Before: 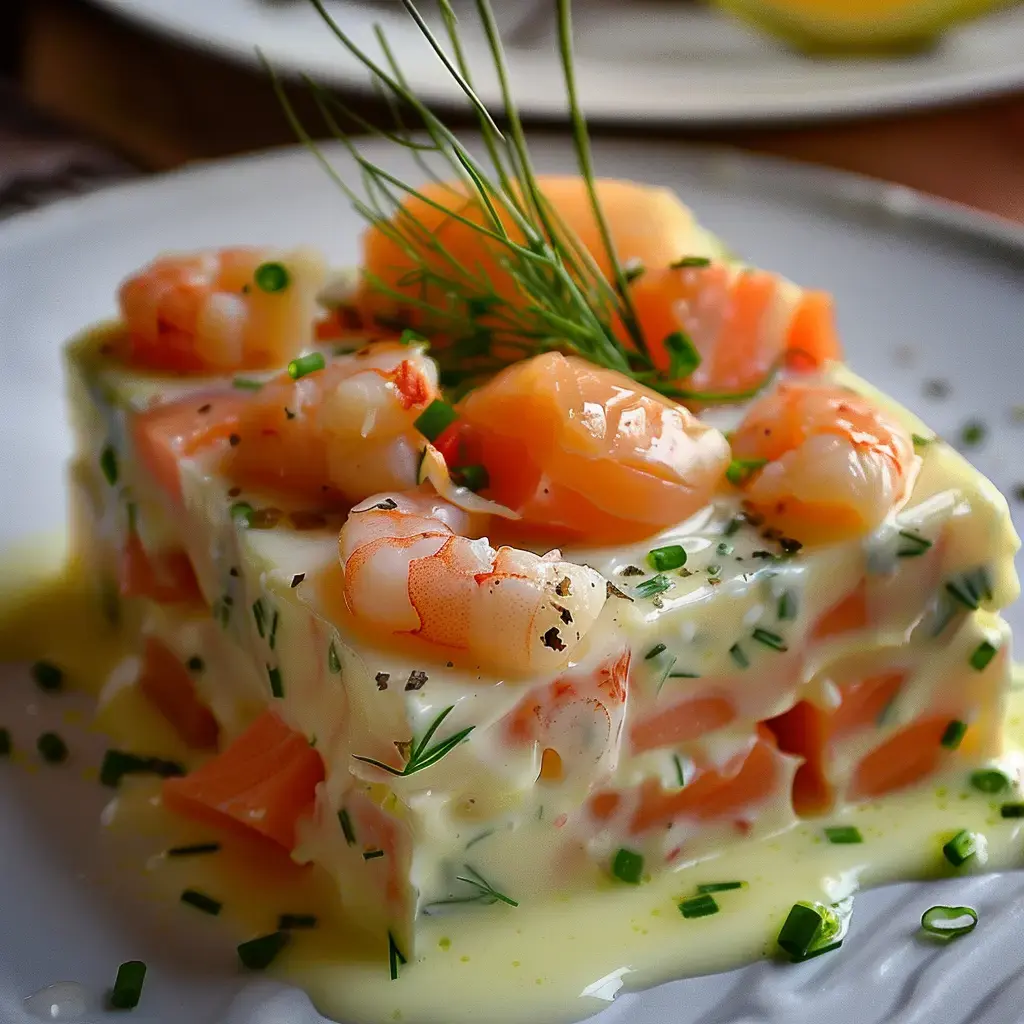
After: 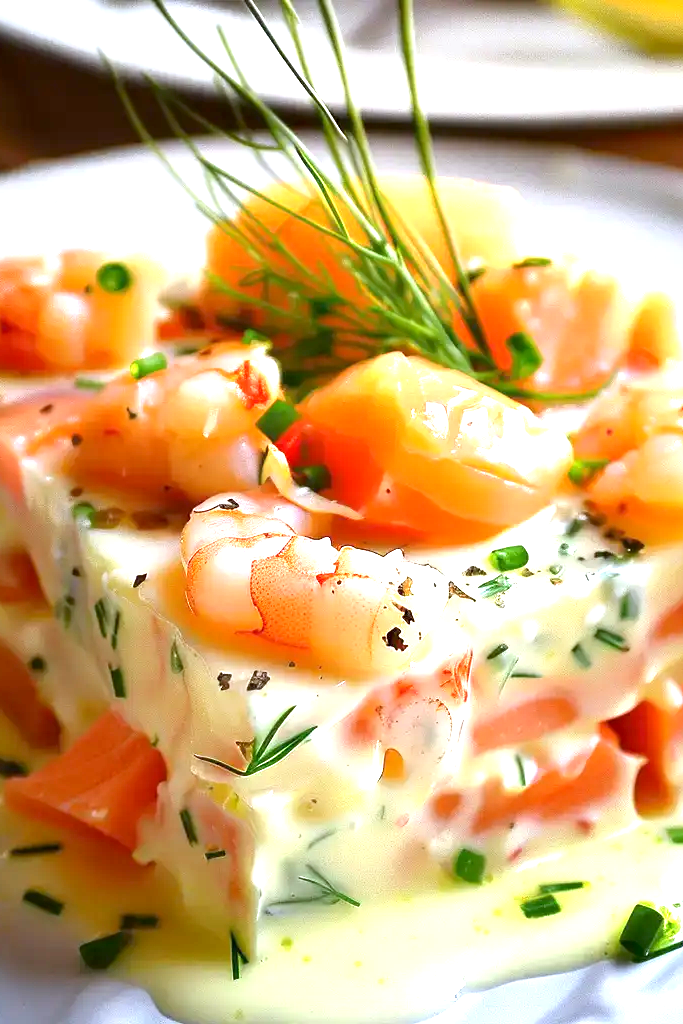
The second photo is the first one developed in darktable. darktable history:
crop and rotate: left 15.446%, right 17.836%
exposure: black level correction 0.001, exposure 1.646 EV, compensate exposure bias true, compensate highlight preservation false
white balance: red 0.984, blue 1.059
